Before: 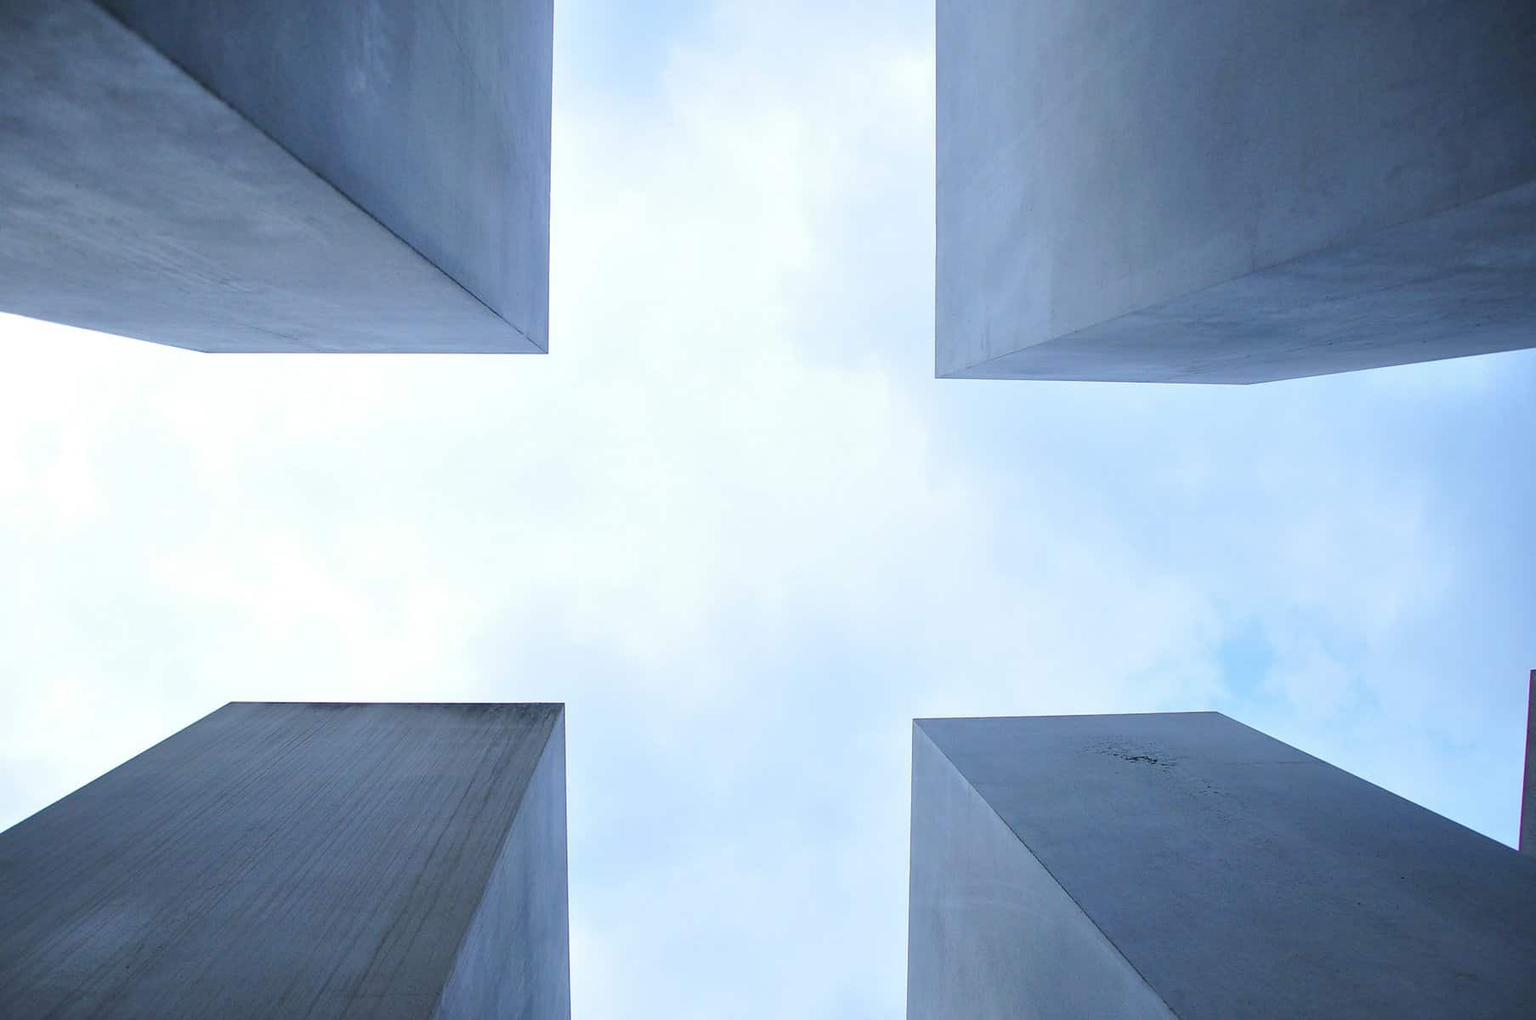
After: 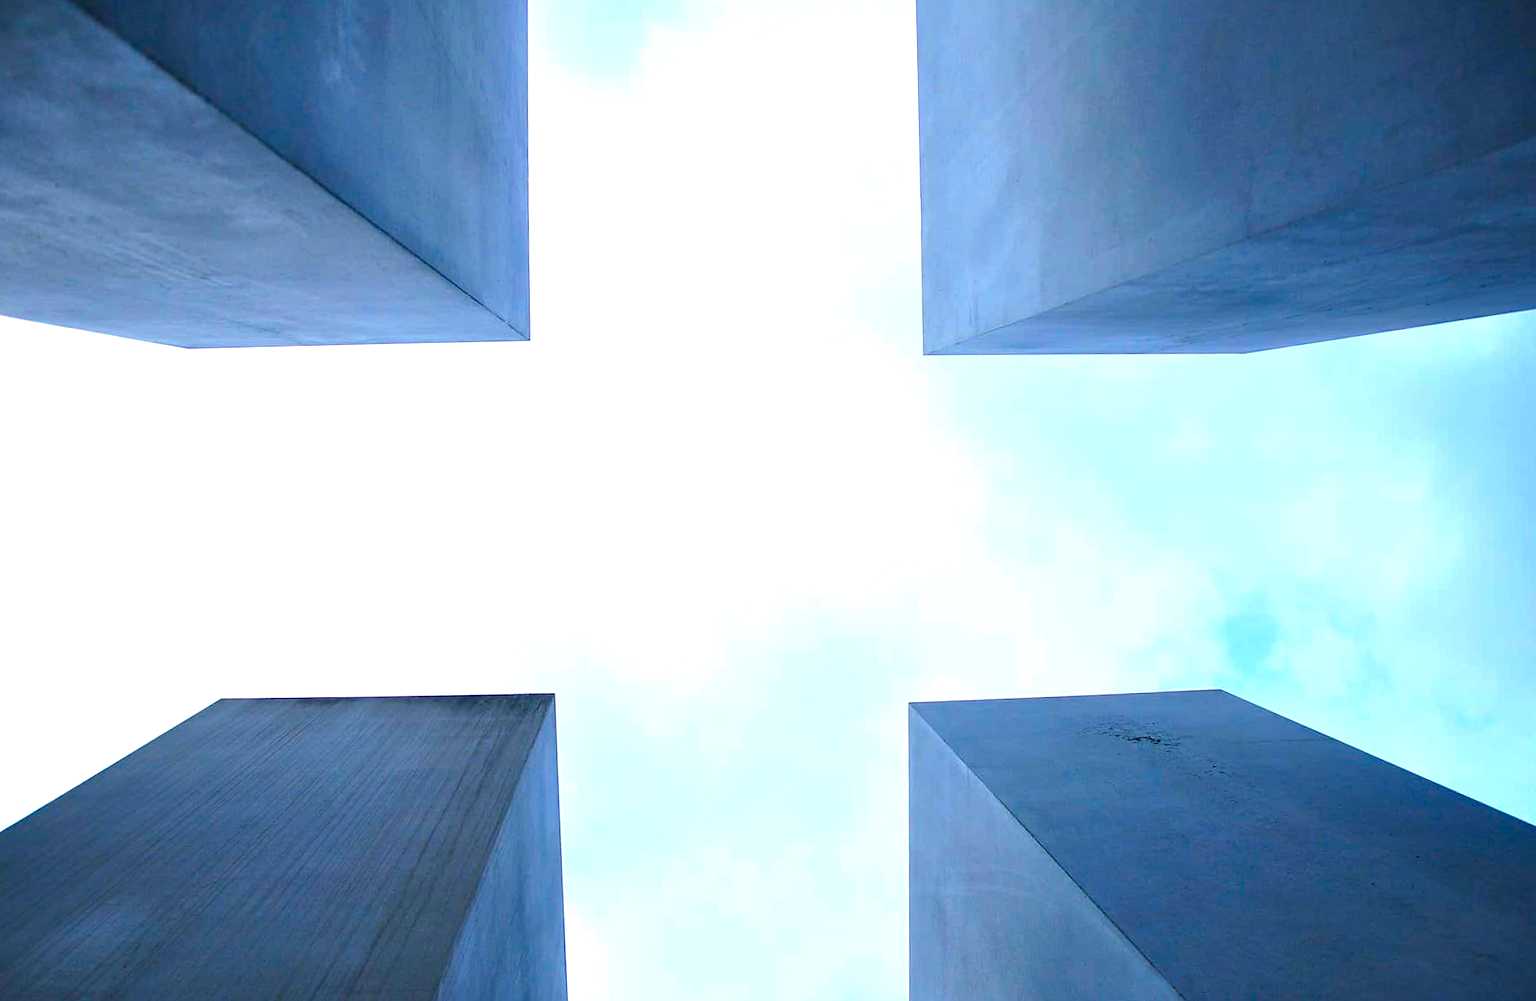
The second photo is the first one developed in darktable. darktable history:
color balance rgb: linear chroma grading › global chroma 9%, perceptual saturation grading › global saturation 36%, perceptual saturation grading › shadows 35%, perceptual brilliance grading › global brilliance 15%, perceptual brilliance grading › shadows -35%, global vibrance 15%
rotate and perspective: rotation -1.32°, lens shift (horizontal) -0.031, crop left 0.015, crop right 0.985, crop top 0.047, crop bottom 0.982
